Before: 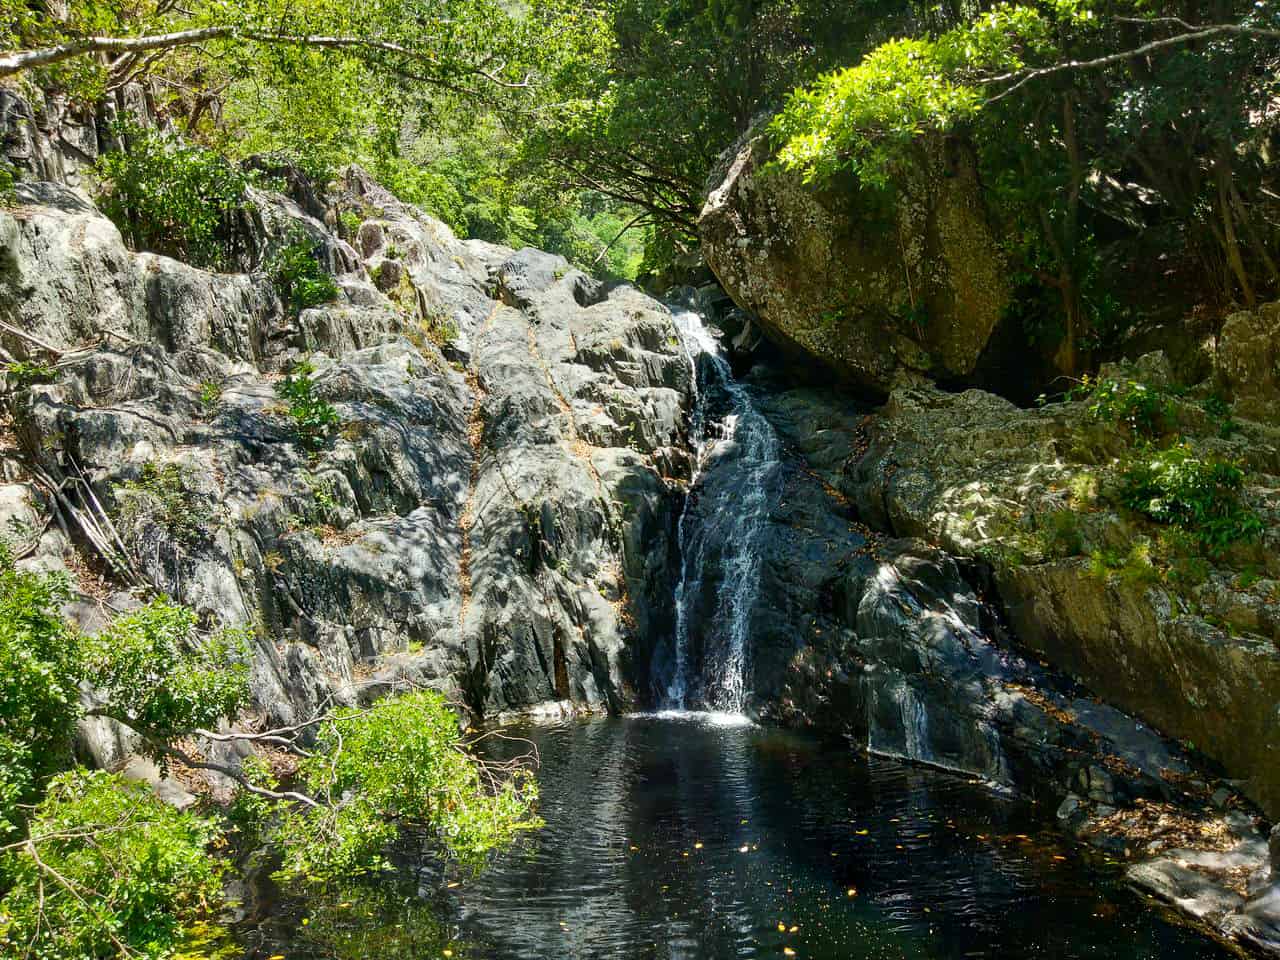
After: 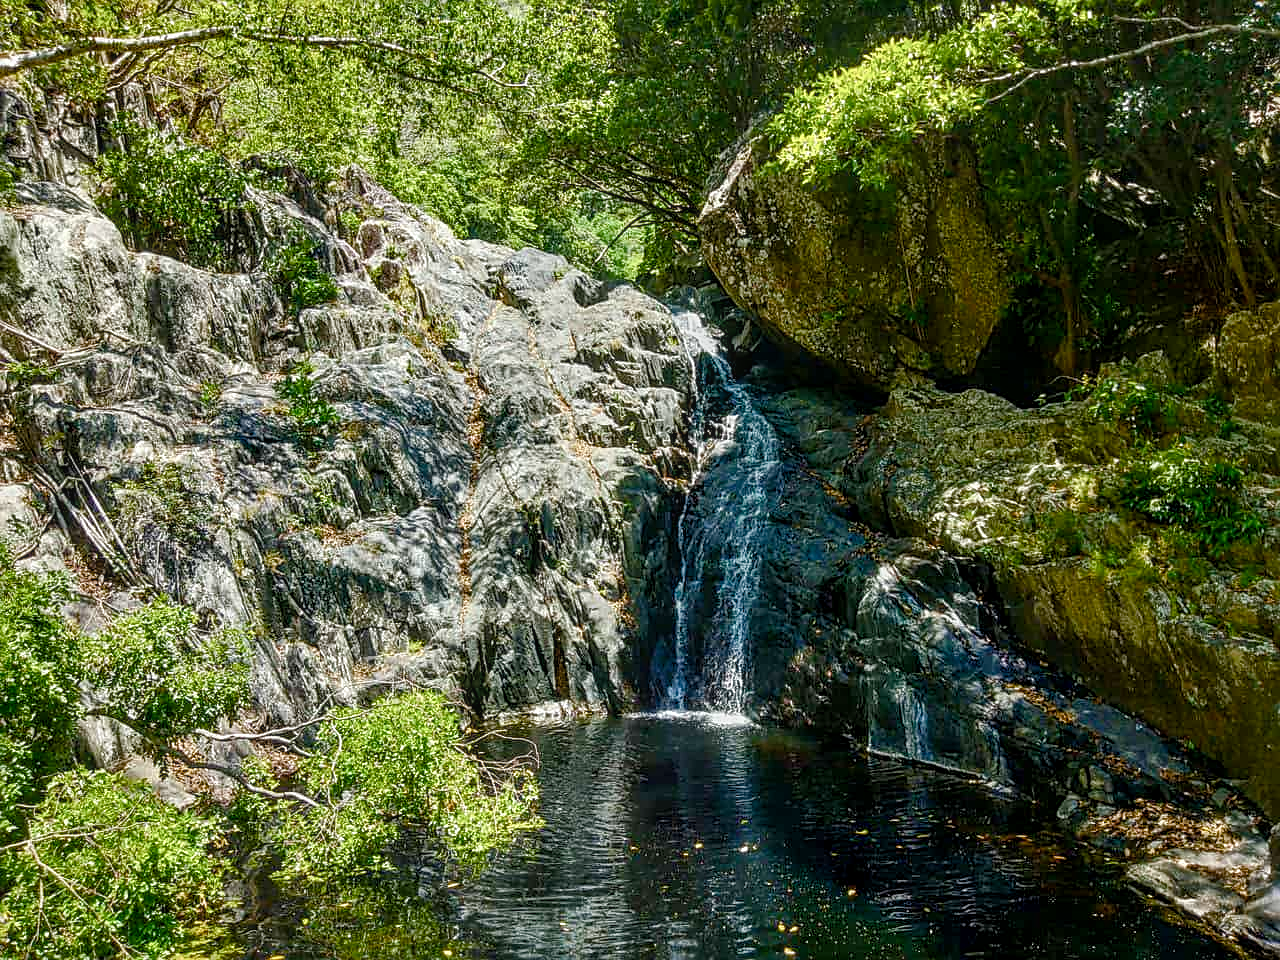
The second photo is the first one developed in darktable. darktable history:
local contrast: highlights 6%, shadows 4%, detail 134%
sharpen: on, module defaults
color balance rgb: perceptual saturation grading › global saturation 20%, perceptual saturation grading › highlights -50.283%, perceptual saturation grading › shadows 31.017%, global vibrance 20%
